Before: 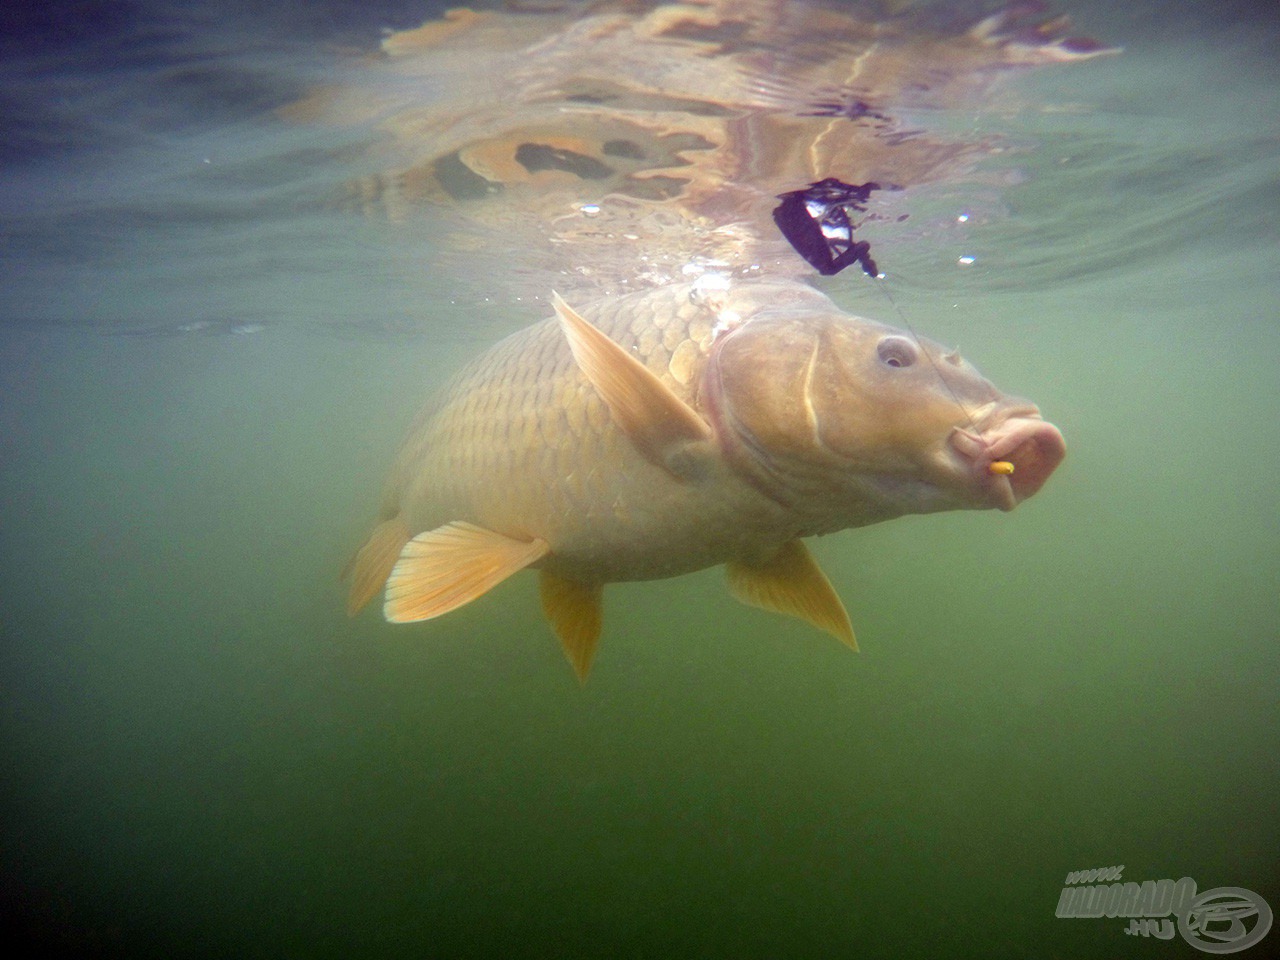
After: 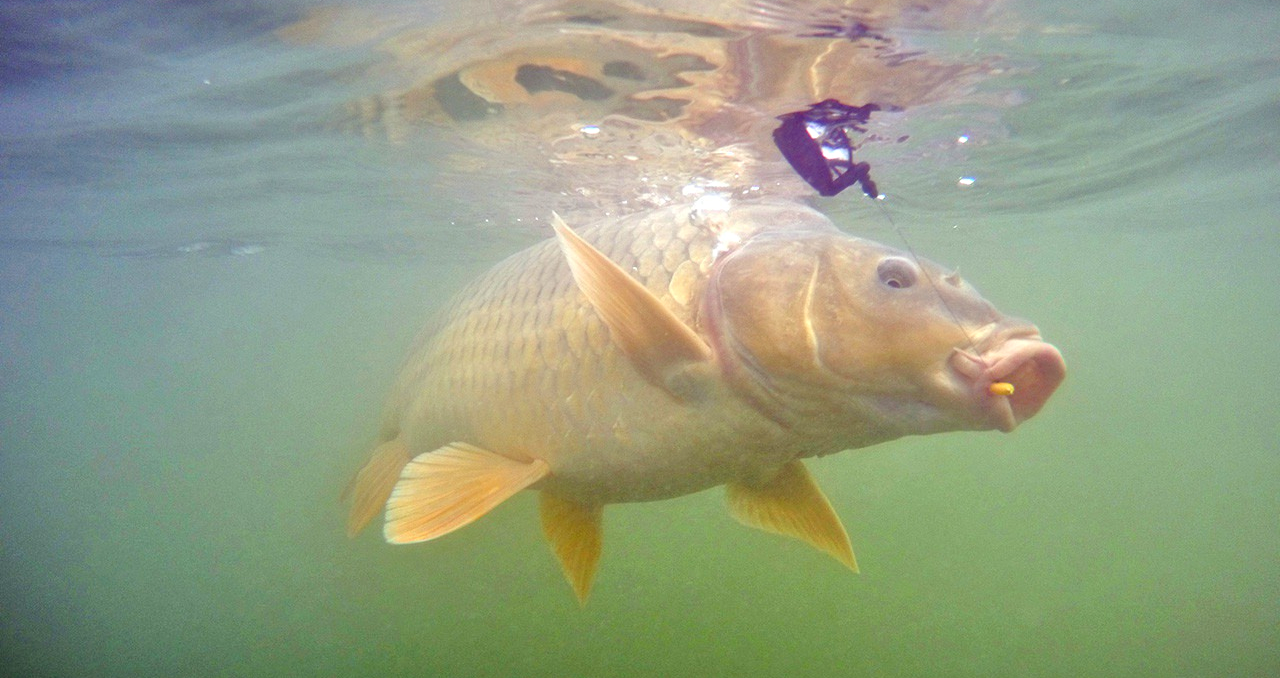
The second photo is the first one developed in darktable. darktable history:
tone equalizer: -7 EV 0.15 EV, -6 EV 0.6 EV, -5 EV 1.15 EV, -4 EV 1.33 EV, -3 EV 1.15 EV, -2 EV 0.6 EV, -1 EV 0.15 EV, mask exposure compensation -0.5 EV
crop and rotate: top 8.293%, bottom 20.996%
